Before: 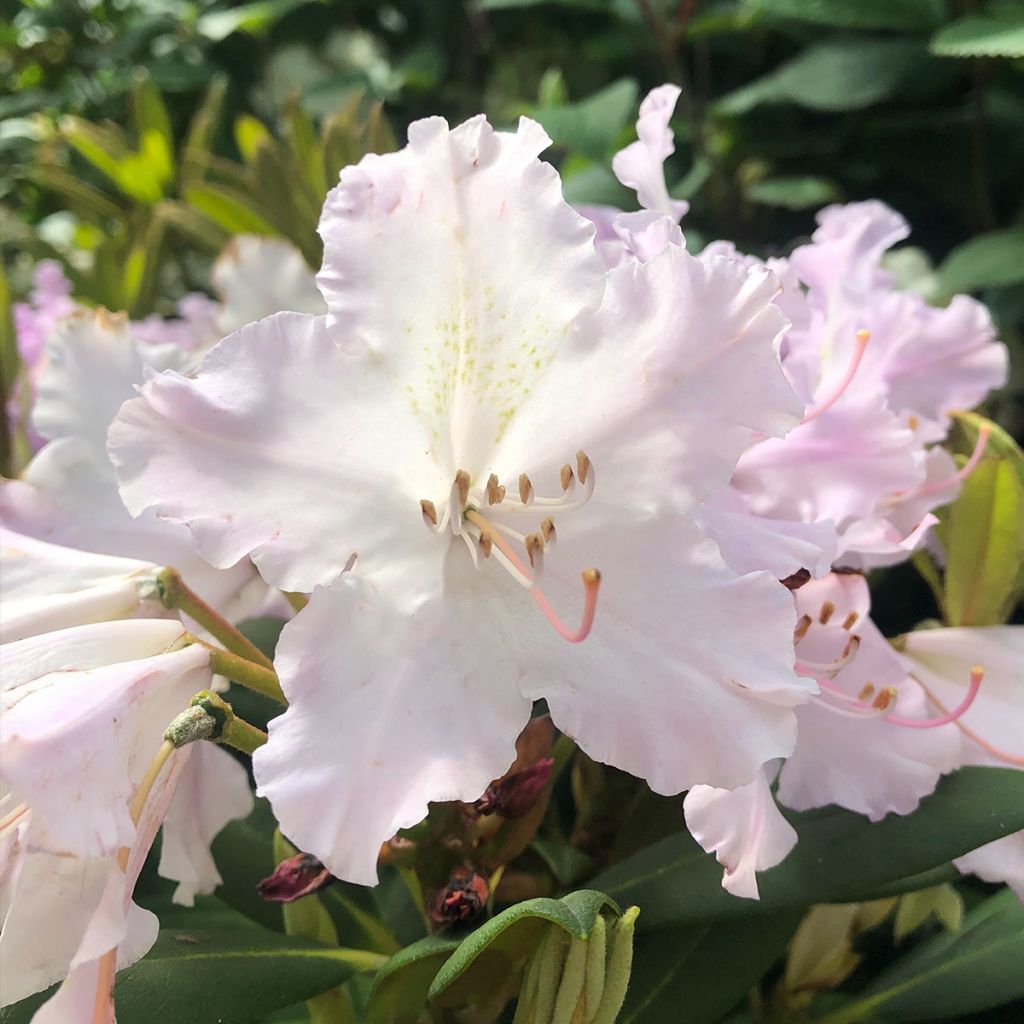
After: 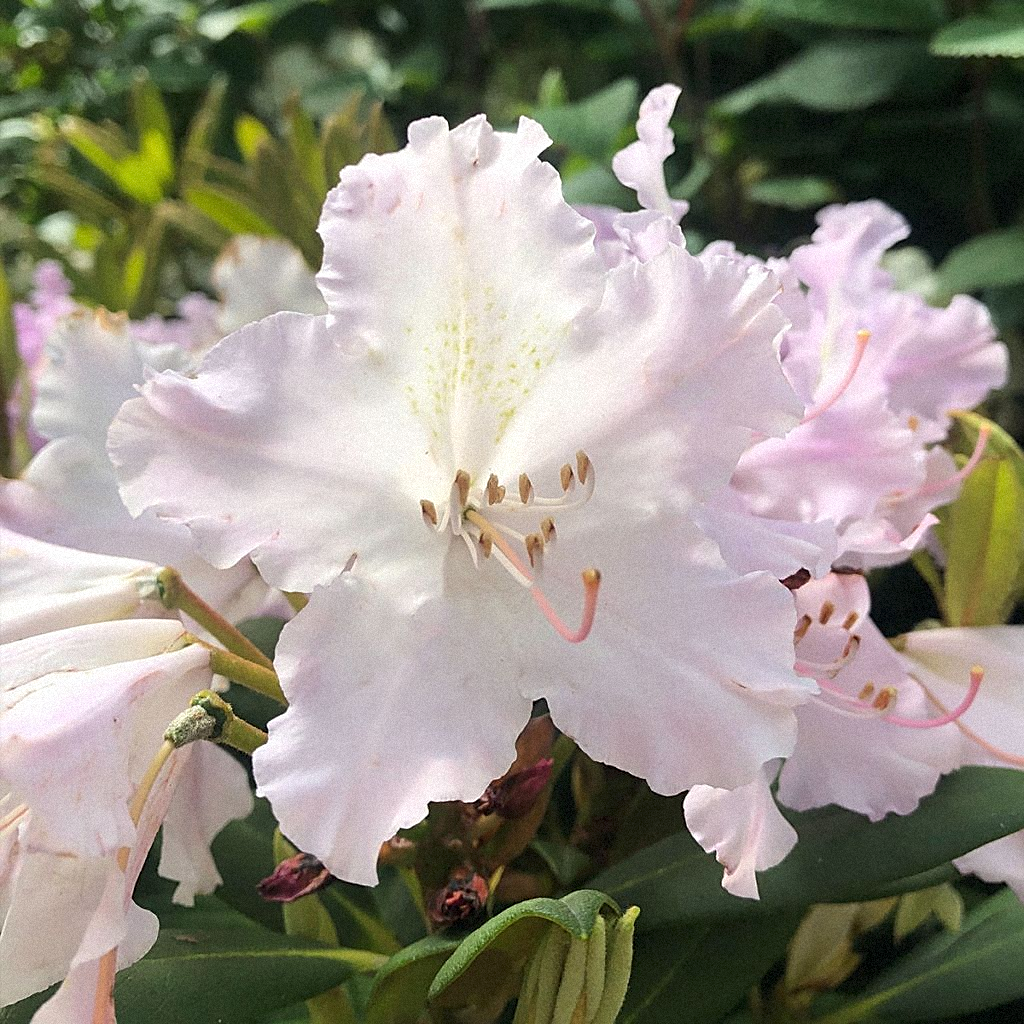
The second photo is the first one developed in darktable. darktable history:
grain: mid-tones bias 0%
sharpen: on, module defaults
